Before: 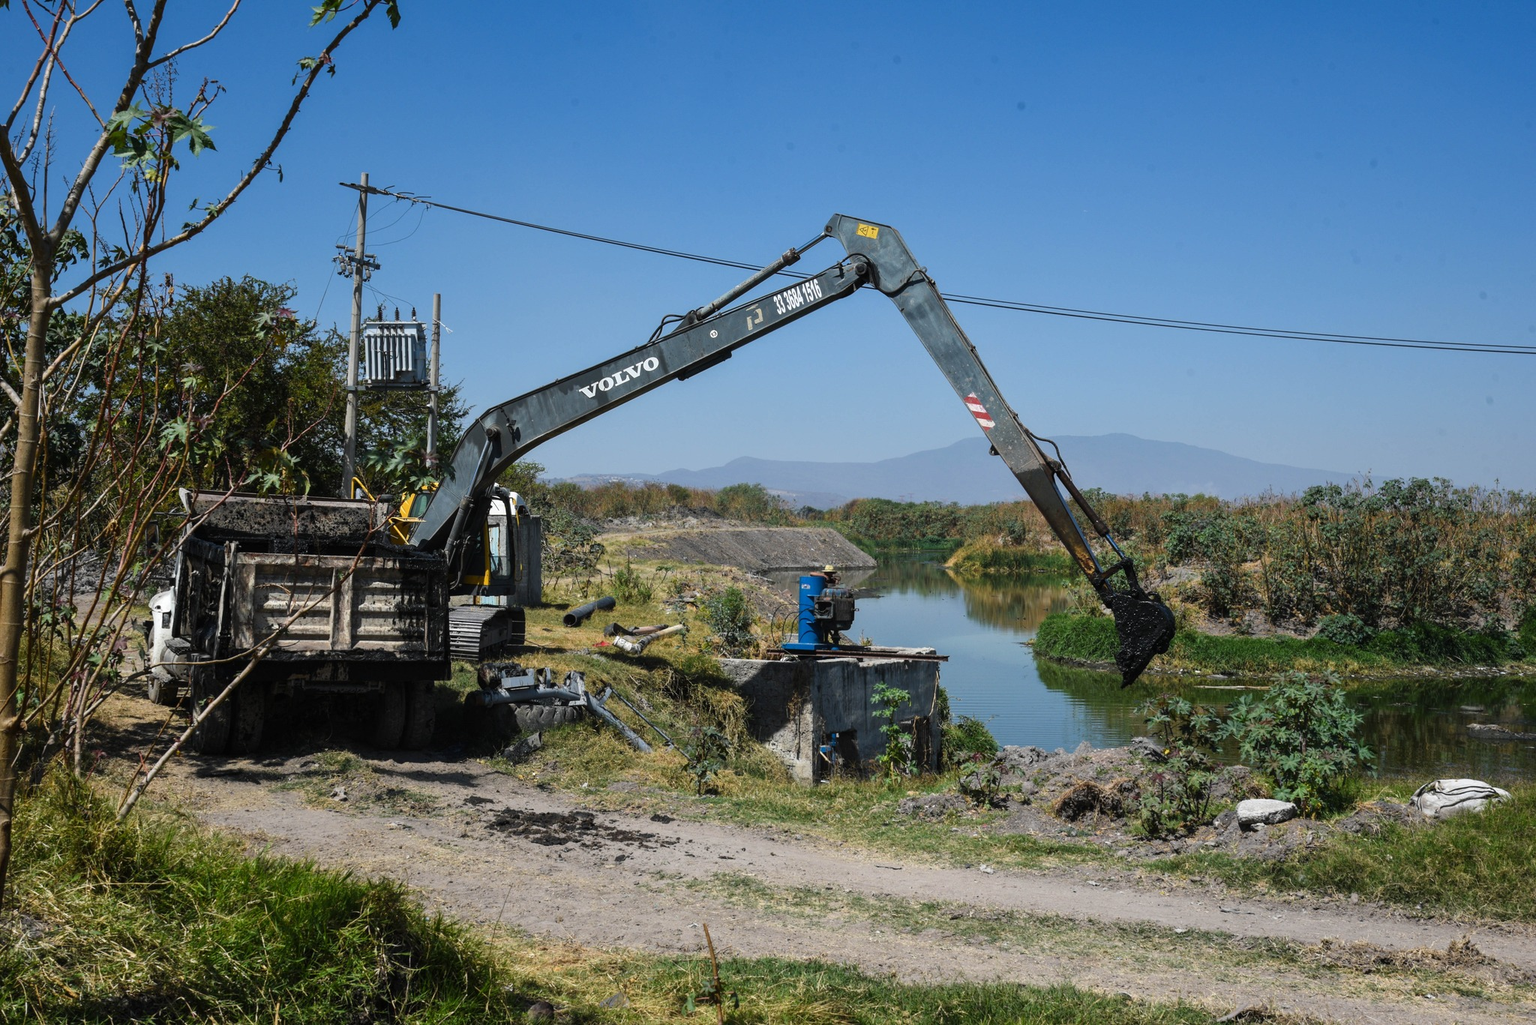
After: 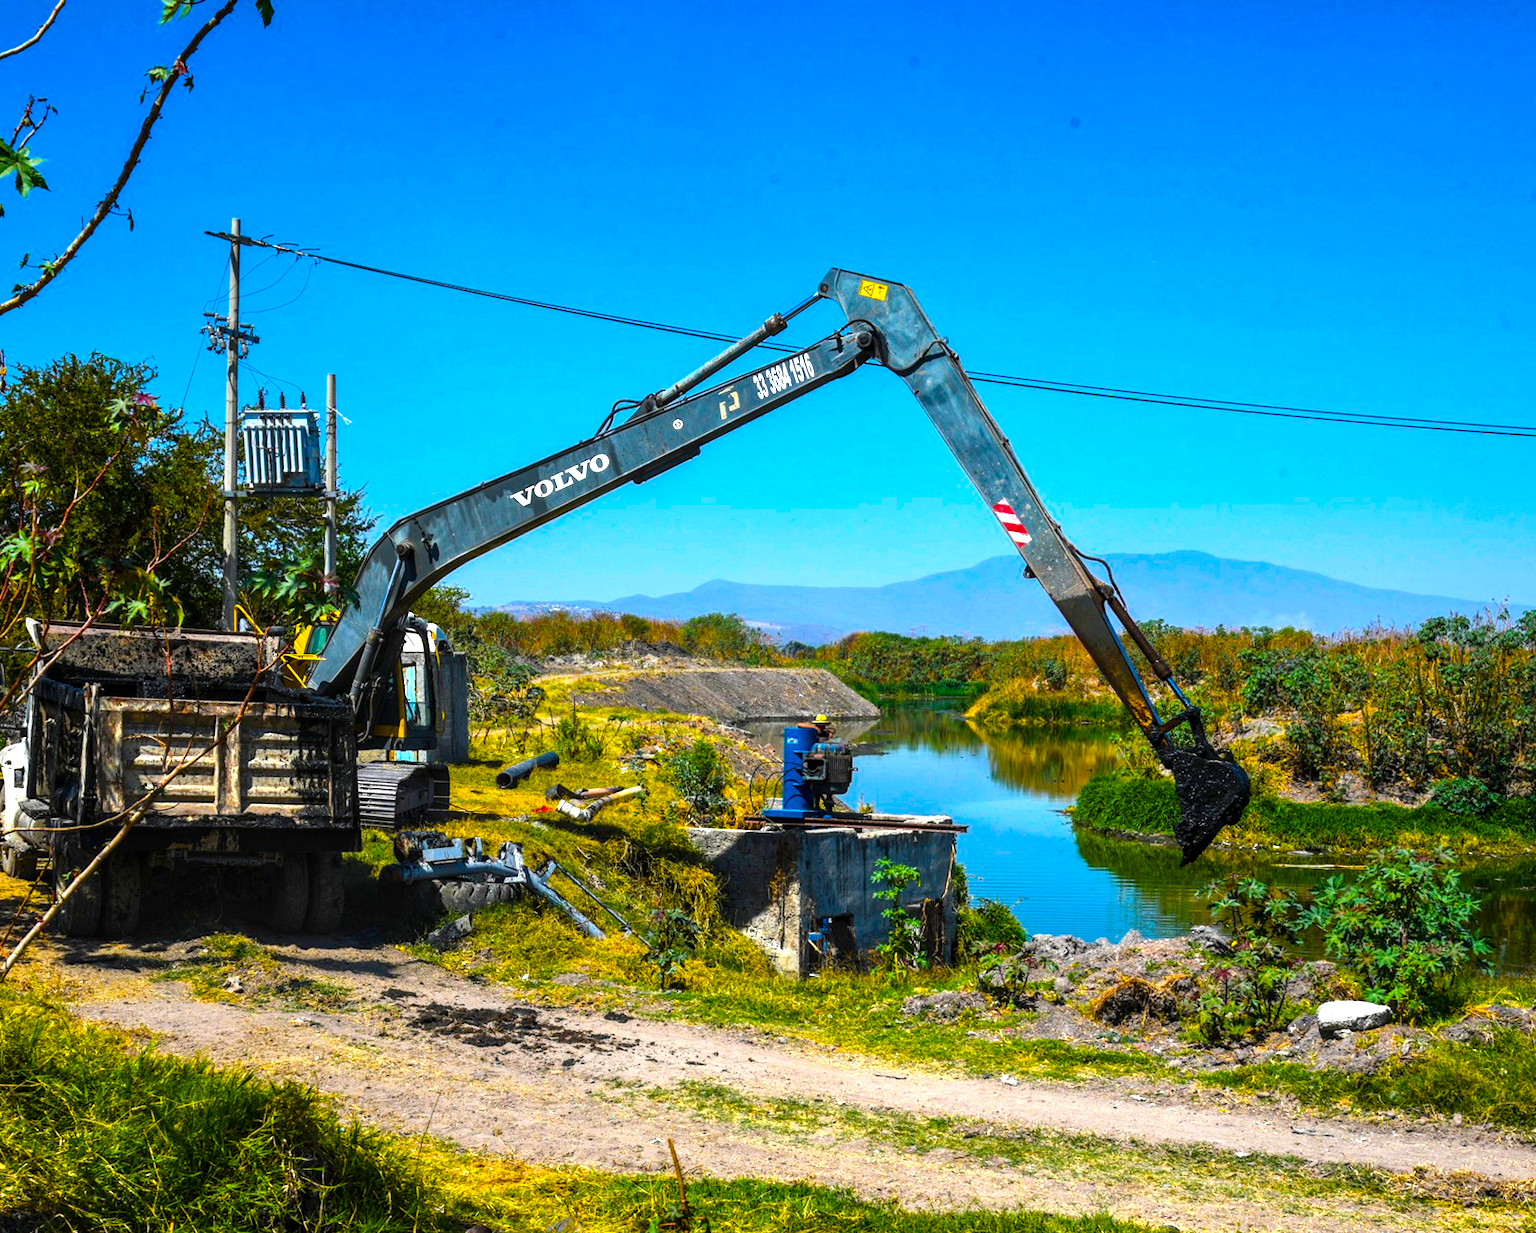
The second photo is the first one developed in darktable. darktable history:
rotate and perspective: rotation 0.074°, lens shift (vertical) 0.096, lens shift (horizontal) -0.041, crop left 0.043, crop right 0.952, crop top 0.024, crop bottom 0.979
local contrast: on, module defaults
color balance rgb: linear chroma grading › global chroma 20%, perceptual saturation grading › global saturation 65%, perceptual saturation grading › highlights 50%, perceptual saturation grading › shadows 30%, perceptual brilliance grading › global brilliance 12%, perceptual brilliance grading › highlights 15%, global vibrance 20%
crop: left 8.026%, right 7.374%
